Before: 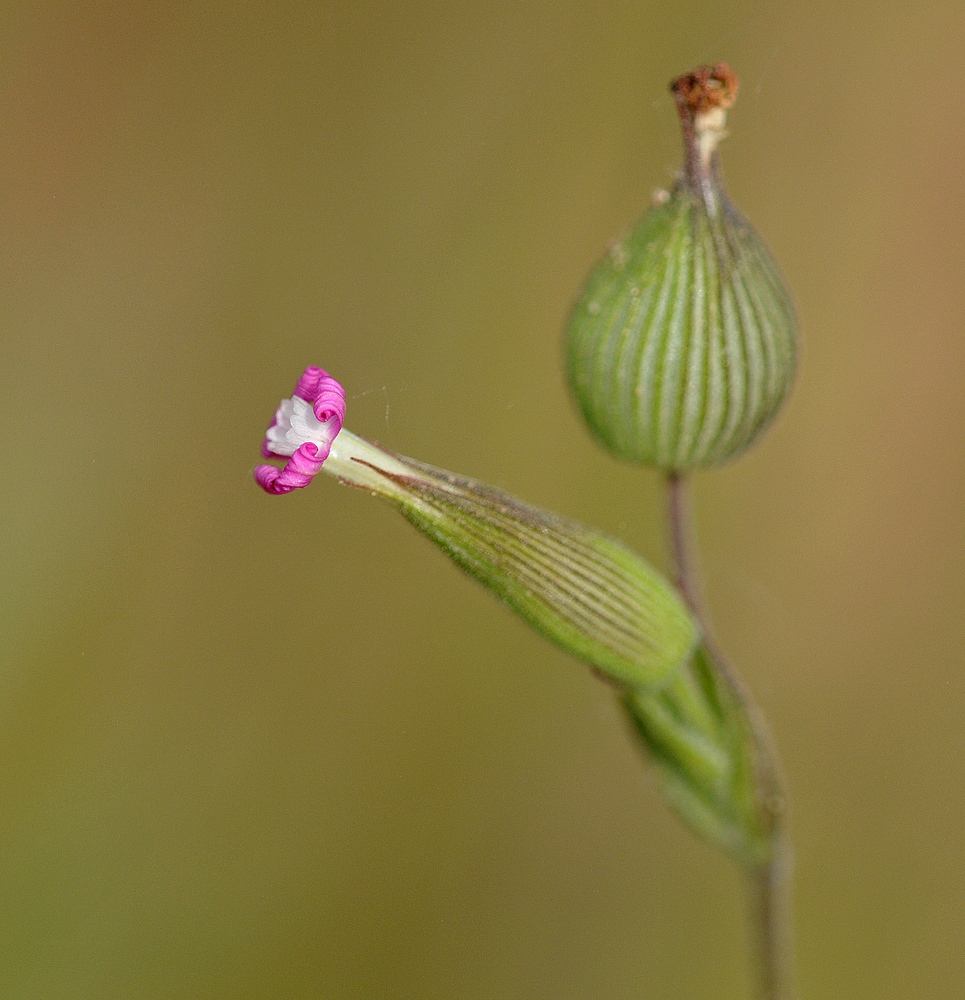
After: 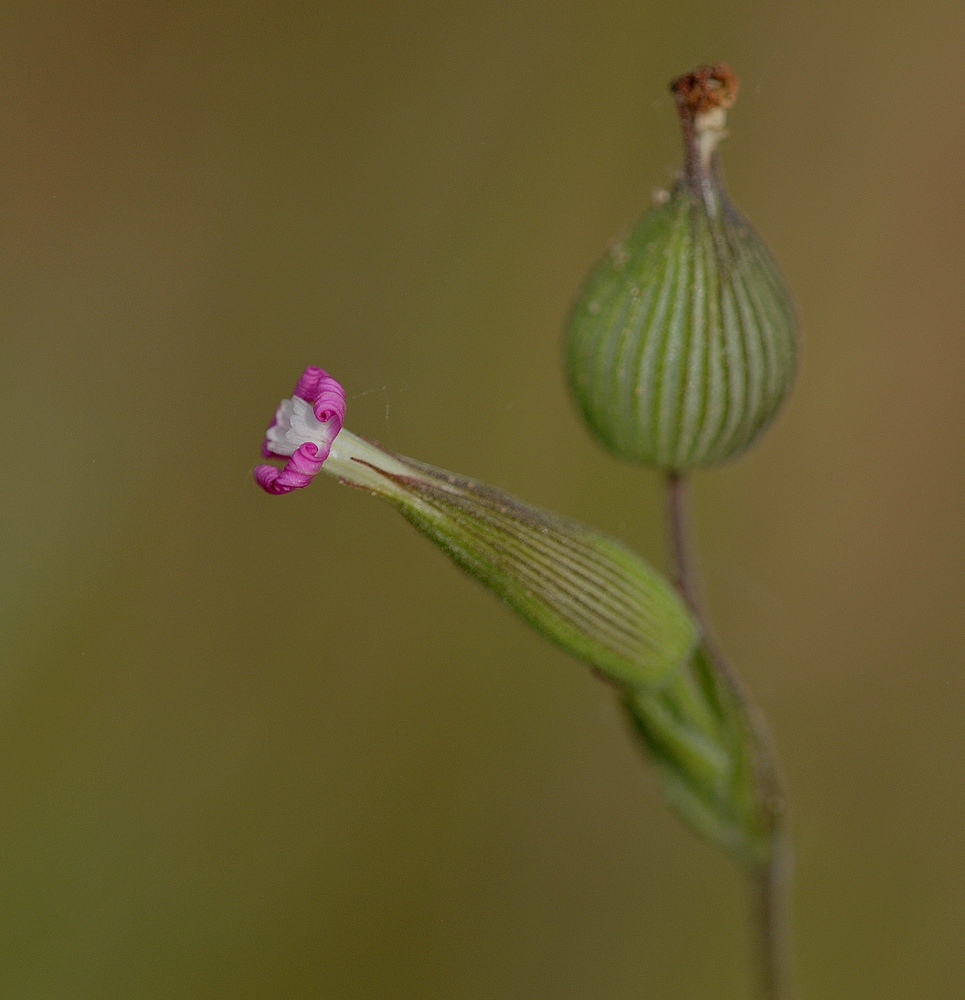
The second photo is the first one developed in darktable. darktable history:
exposure: black level correction 0, exposure -0.869 EV, compensate highlight preservation false
